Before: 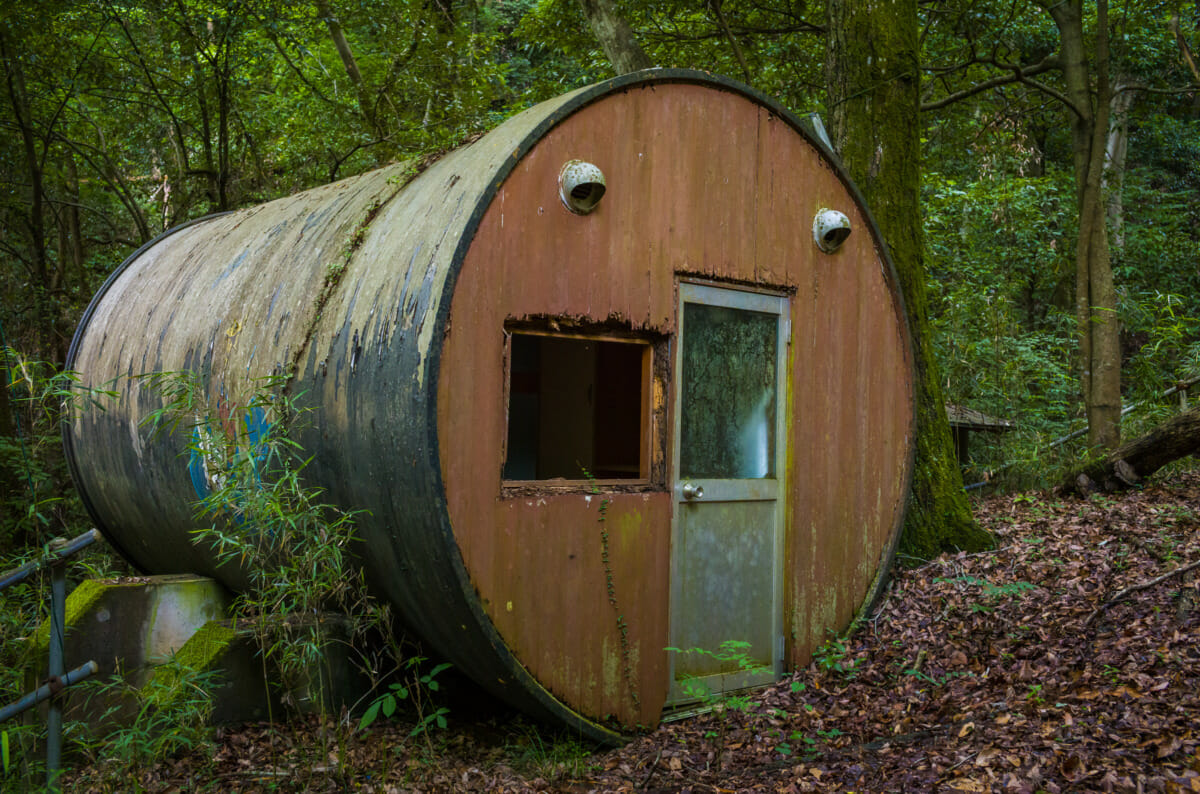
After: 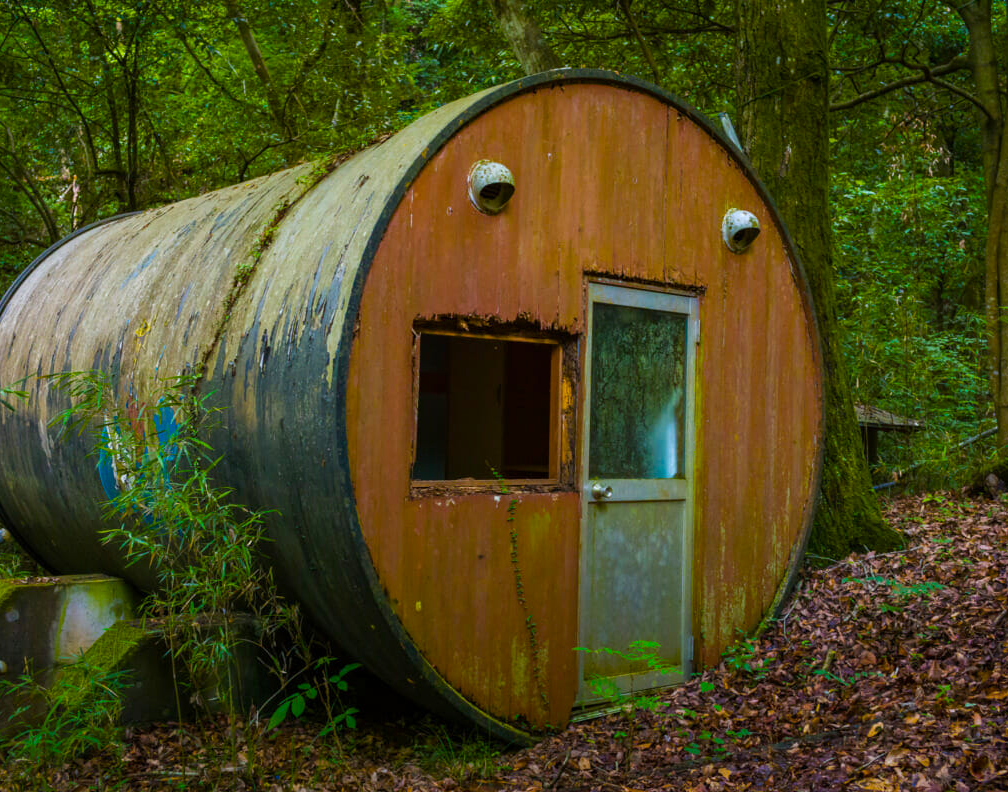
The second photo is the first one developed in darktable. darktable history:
crop: left 7.598%, right 7.873%
color balance rgb: linear chroma grading › global chroma 15%, perceptual saturation grading › global saturation 30%
